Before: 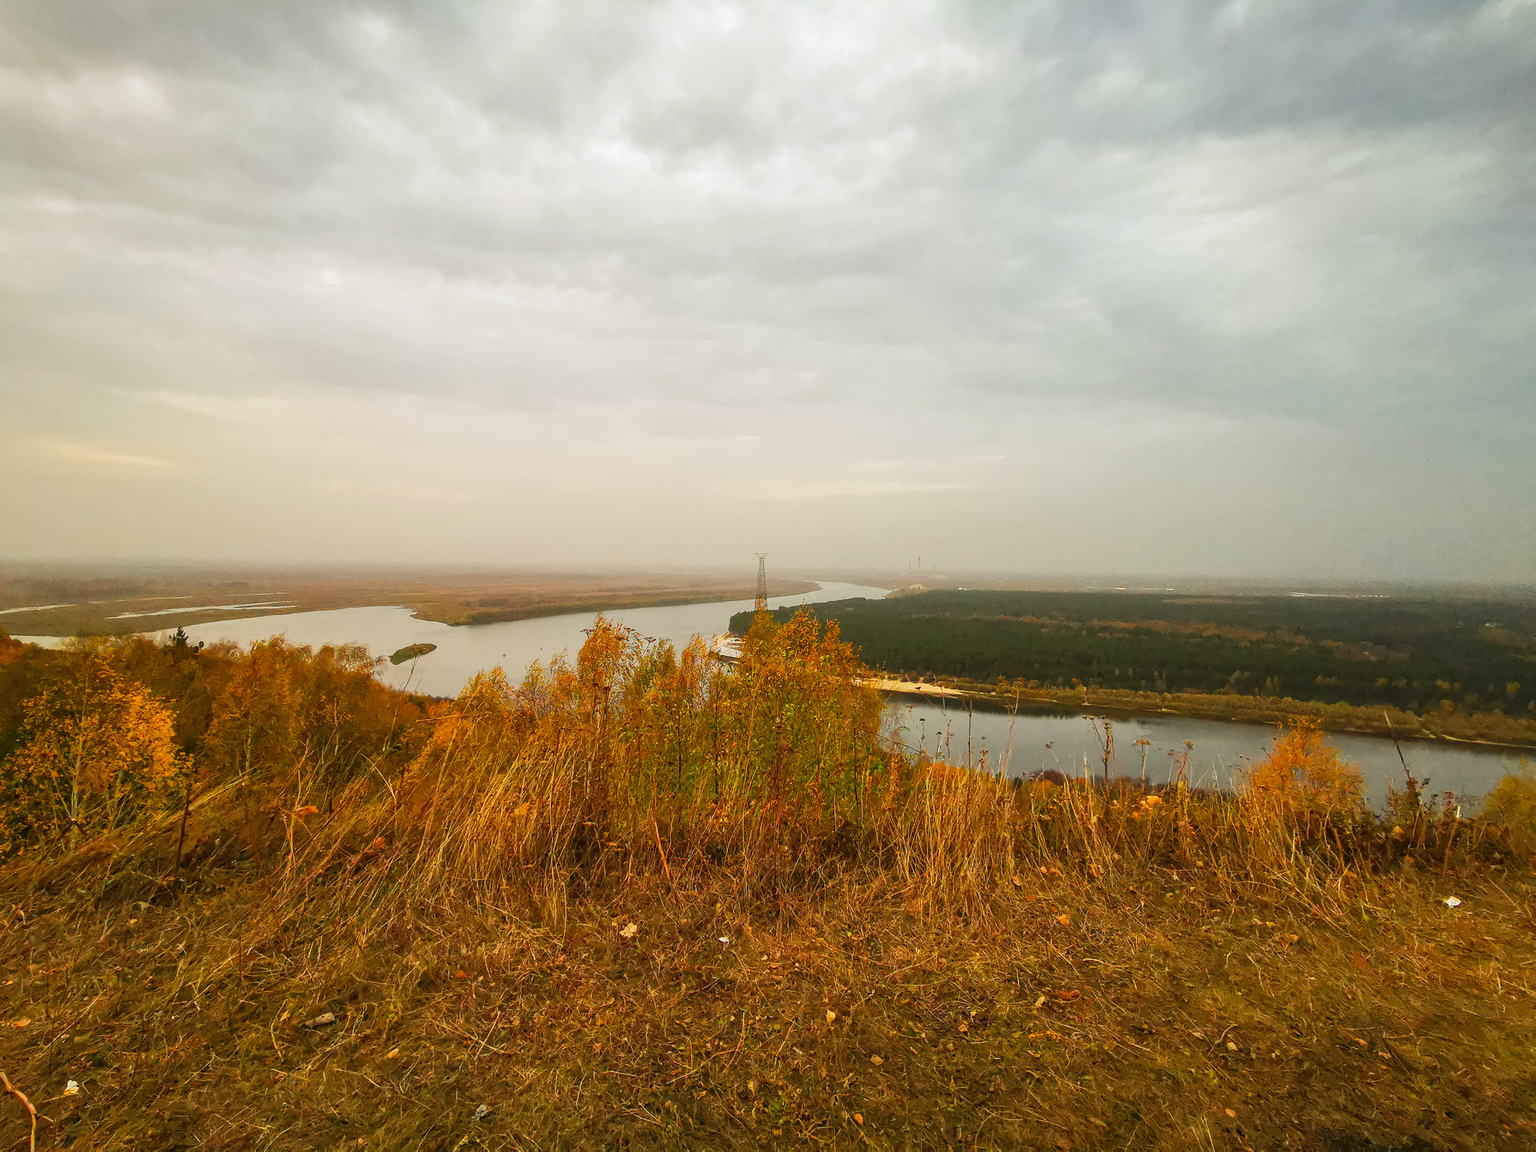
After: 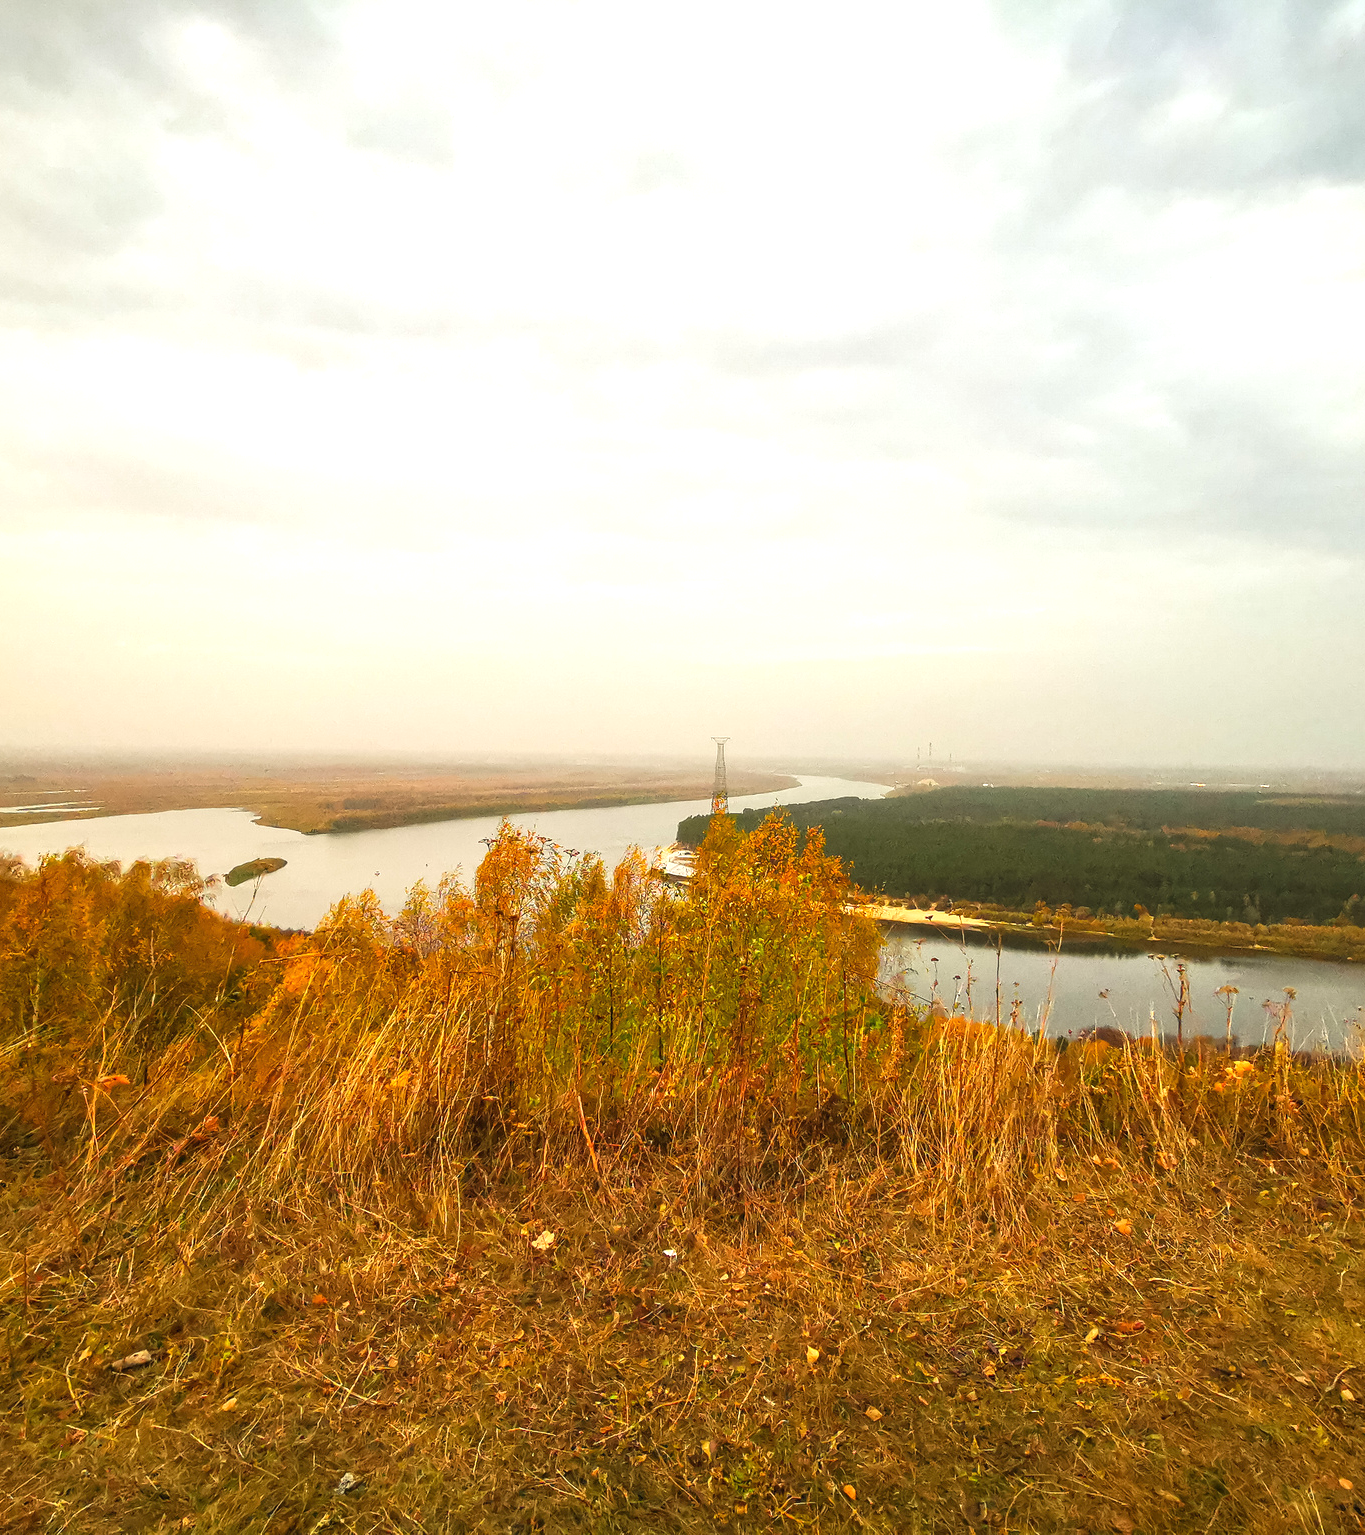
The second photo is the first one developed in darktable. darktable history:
exposure: exposure 0.661 EV, compensate highlight preservation false
crop and rotate: left 14.436%, right 18.898%
